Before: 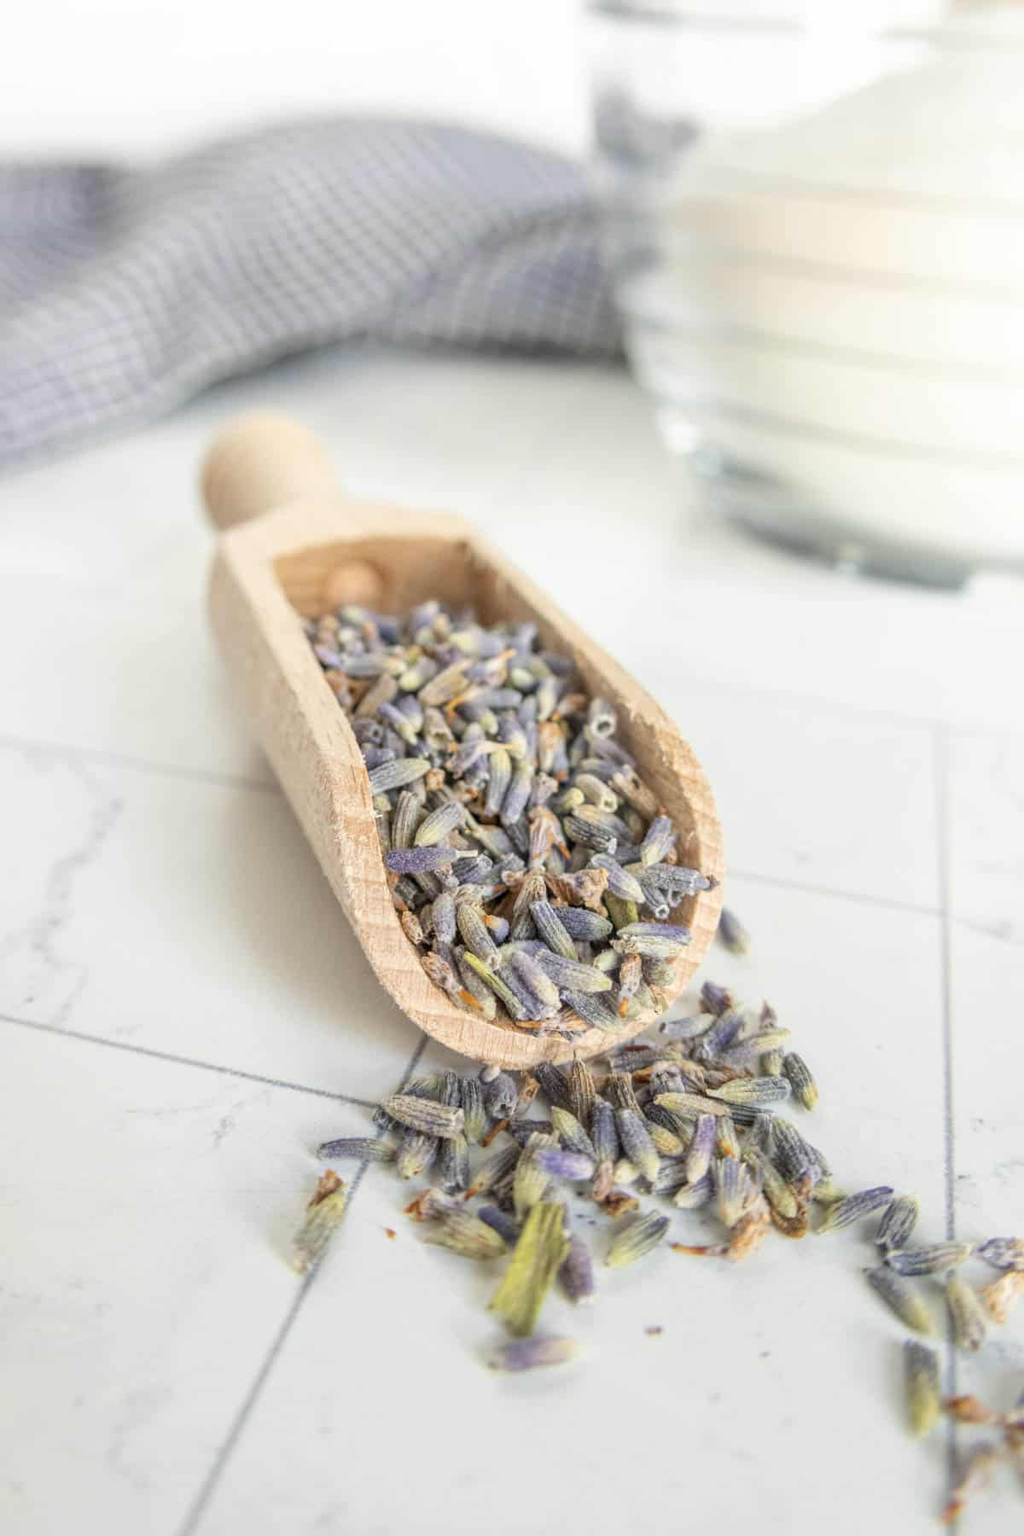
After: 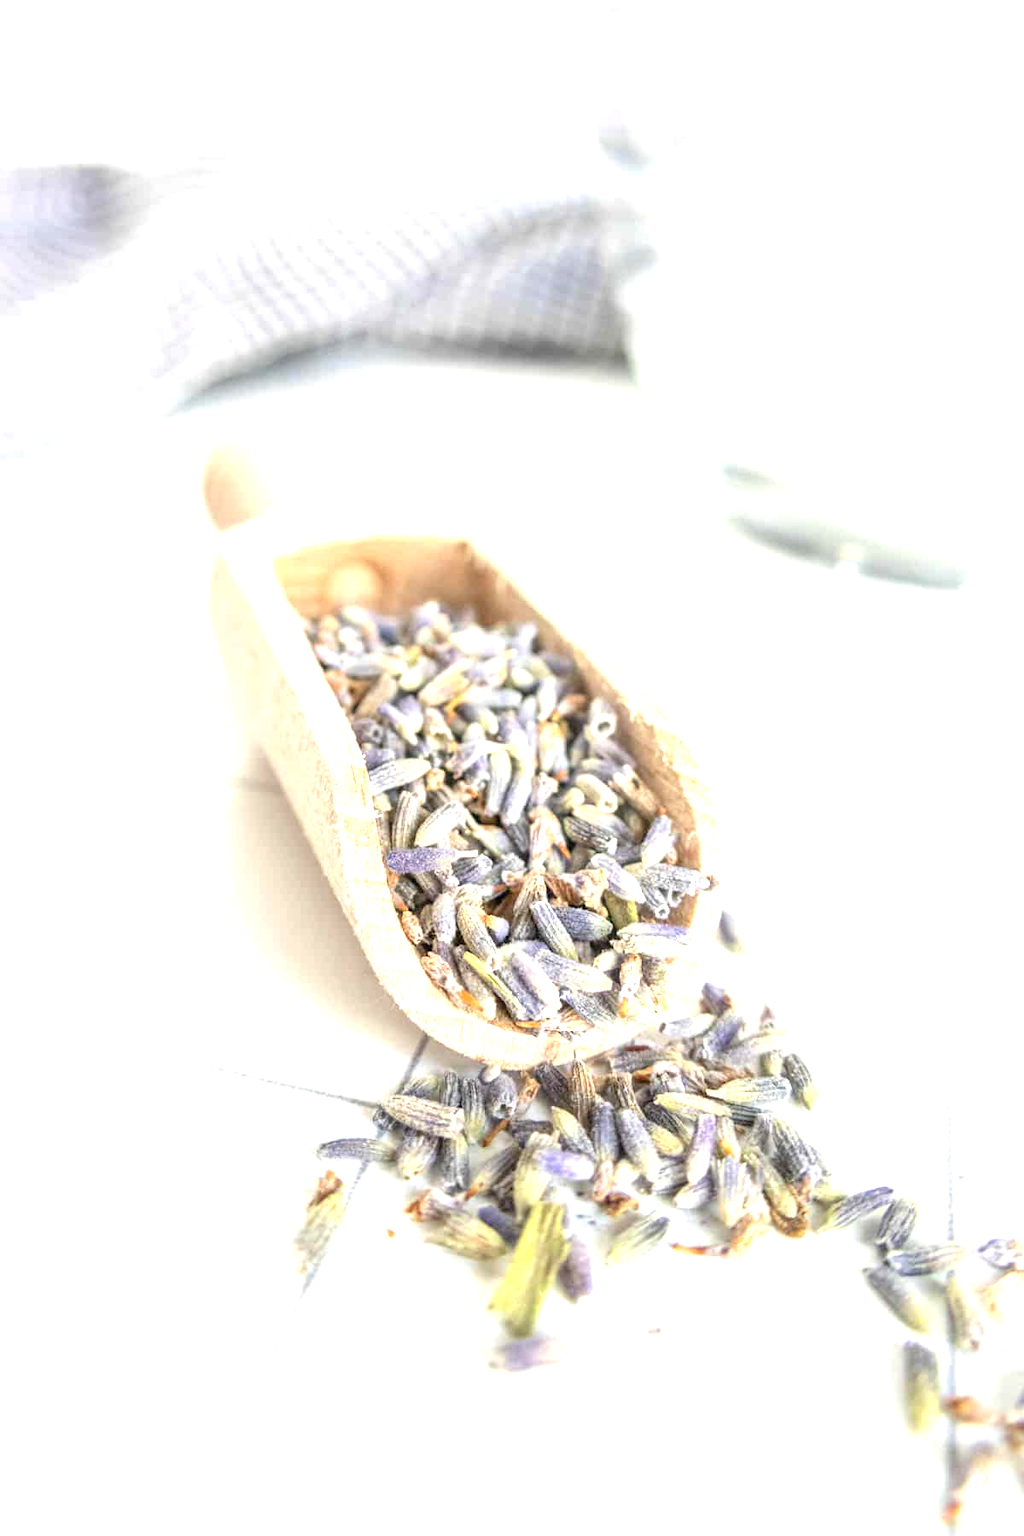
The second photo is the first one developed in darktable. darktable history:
exposure: black level correction 0, exposure 1.104 EV, compensate exposure bias true, compensate highlight preservation false
